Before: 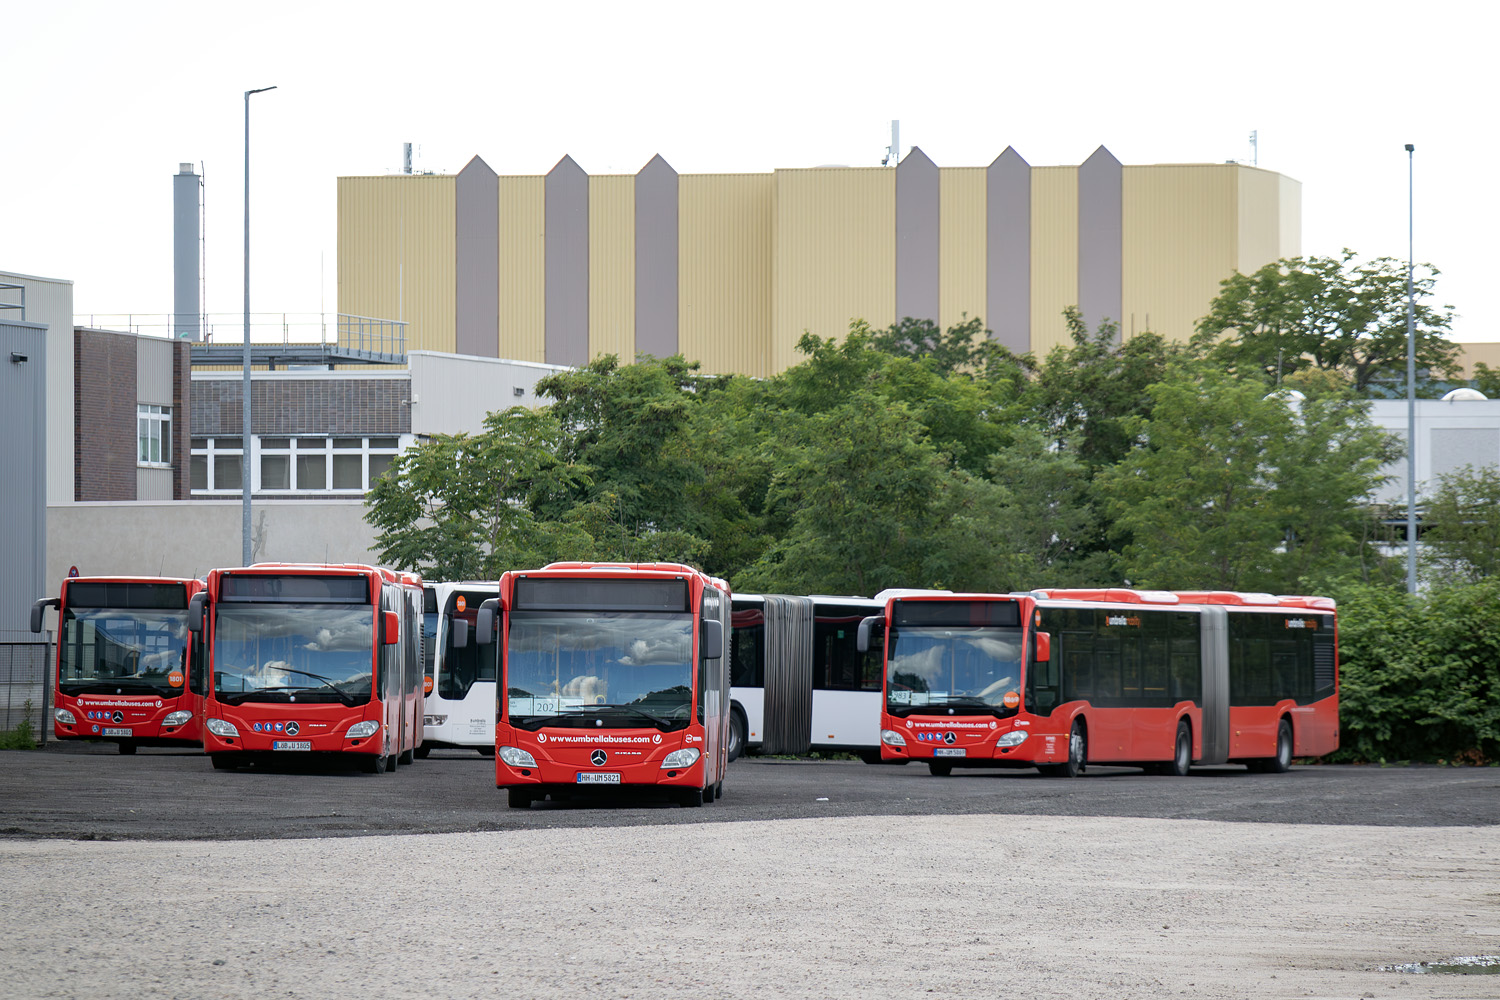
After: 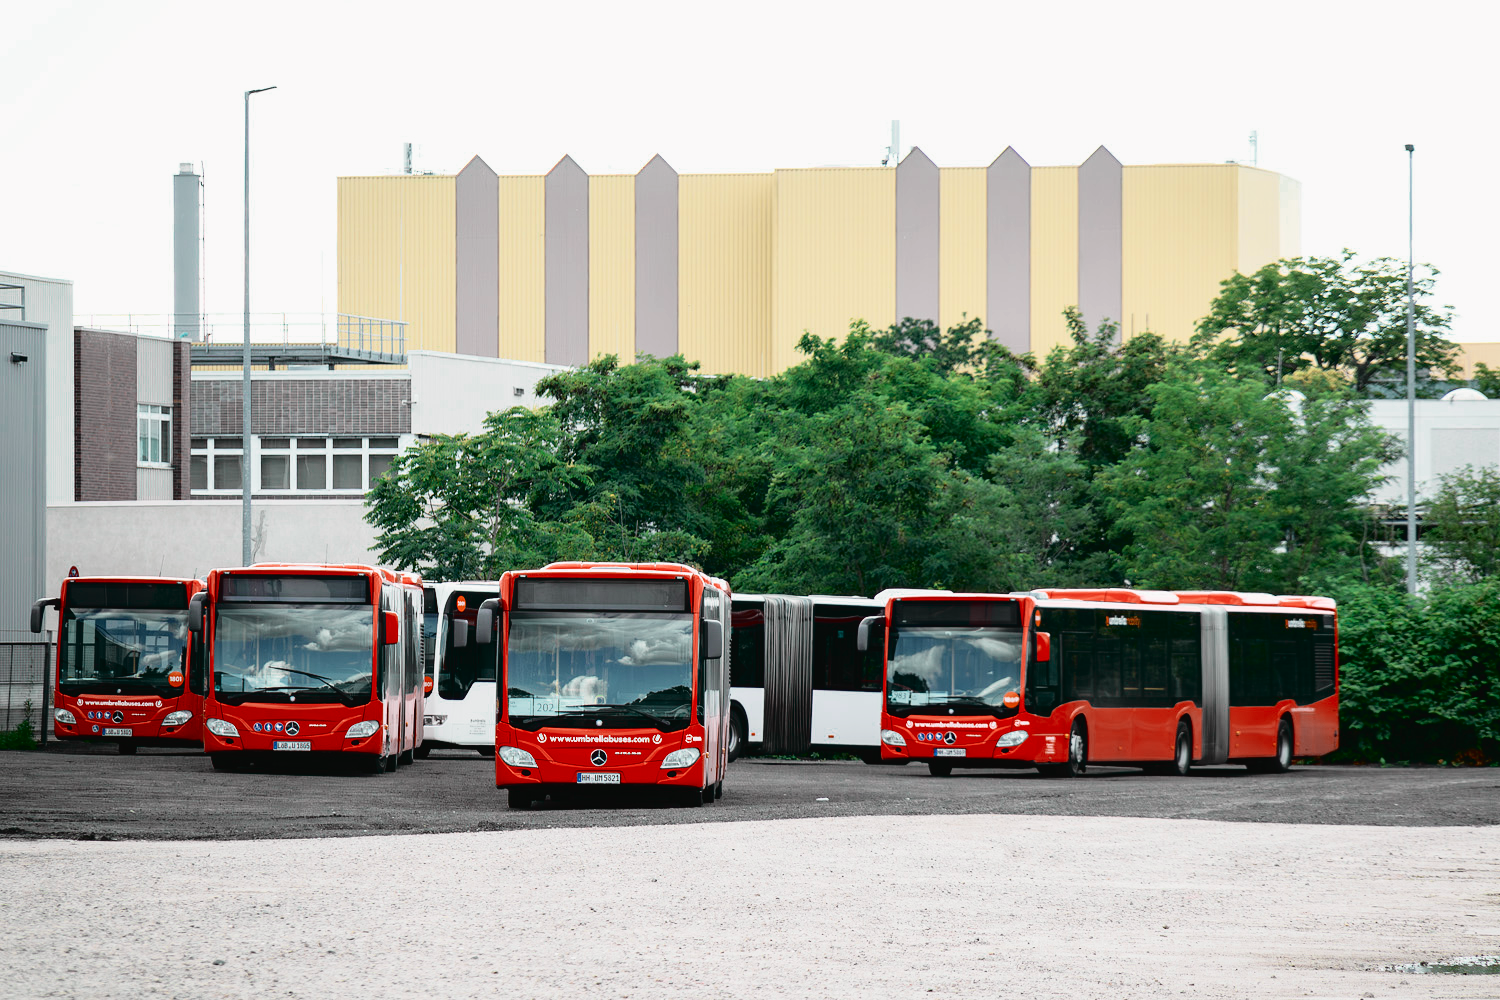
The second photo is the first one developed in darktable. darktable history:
tone curve: curves: ch0 [(0, 0.022) (0.177, 0.086) (0.392, 0.438) (0.704, 0.844) (0.858, 0.938) (1, 0.981)]; ch1 [(0, 0) (0.402, 0.36) (0.476, 0.456) (0.498, 0.497) (0.518, 0.521) (0.58, 0.598) (0.619, 0.65) (0.692, 0.737) (1, 1)]; ch2 [(0, 0) (0.415, 0.438) (0.483, 0.499) (0.503, 0.503) (0.526, 0.532) (0.563, 0.604) (0.626, 0.697) (0.699, 0.753) (0.997, 0.858)], color space Lab, independent channels
color zones: curves: ch0 [(0, 0.5) (0.125, 0.4) (0.25, 0.5) (0.375, 0.4) (0.5, 0.4) (0.625, 0.35) (0.75, 0.35) (0.875, 0.5)]; ch1 [(0, 0.35) (0.125, 0.45) (0.25, 0.35) (0.375, 0.35) (0.5, 0.35) (0.625, 0.35) (0.75, 0.45) (0.875, 0.35)]; ch2 [(0, 0.6) (0.125, 0.5) (0.25, 0.5) (0.375, 0.6) (0.5, 0.6) (0.625, 0.5) (0.75, 0.5) (0.875, 0.5)]
haze removal: on, module defaults
